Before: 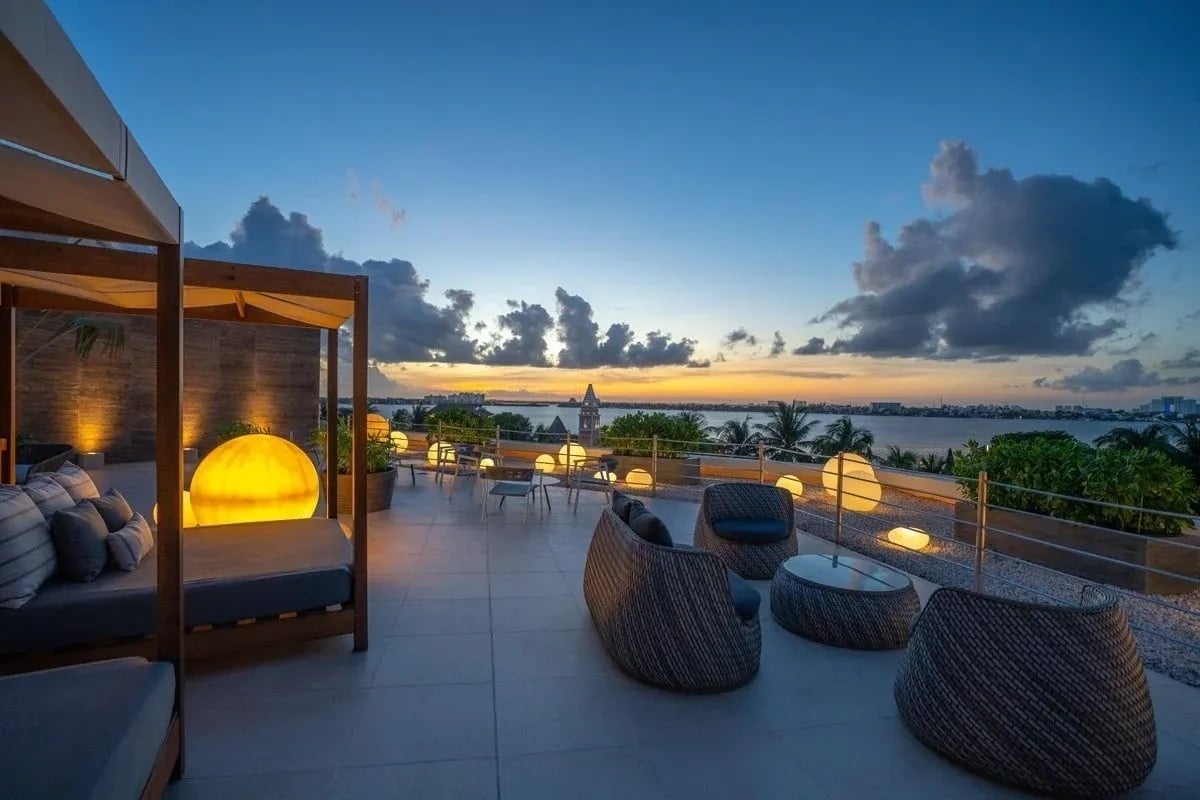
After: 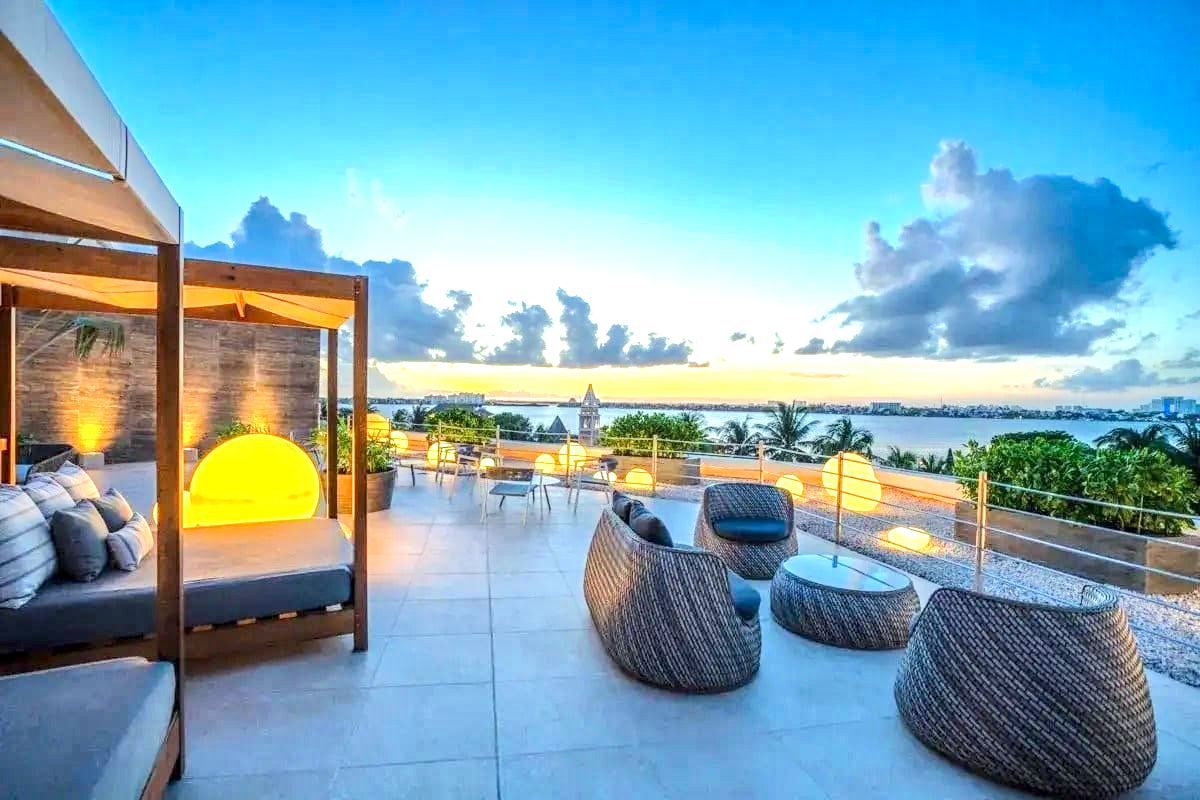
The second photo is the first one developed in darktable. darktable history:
shadows and highlights: shadows 31.72, highlights -33.01, soften with gaussian
tone equalizer: -7 EV 0.159 EV, -6 EV 0.637 EV, -5 EV 1.12 EV, -4 EV 1.35 EV, -3 EV 1.18 EV, -2 EV 0.6 EV, -1 EV 0.151 EV, edges refinement/feathering 500, mask exposure compensation -1.57 EV, preserve details guided filter
color correction: highlights a* -6.88, highlights b* 0.592
local contrast: detail 130%
exposure: black level correction 0.001, exposure 1.399 EV, compensate exposure bias true, compensate highlight preservation false
